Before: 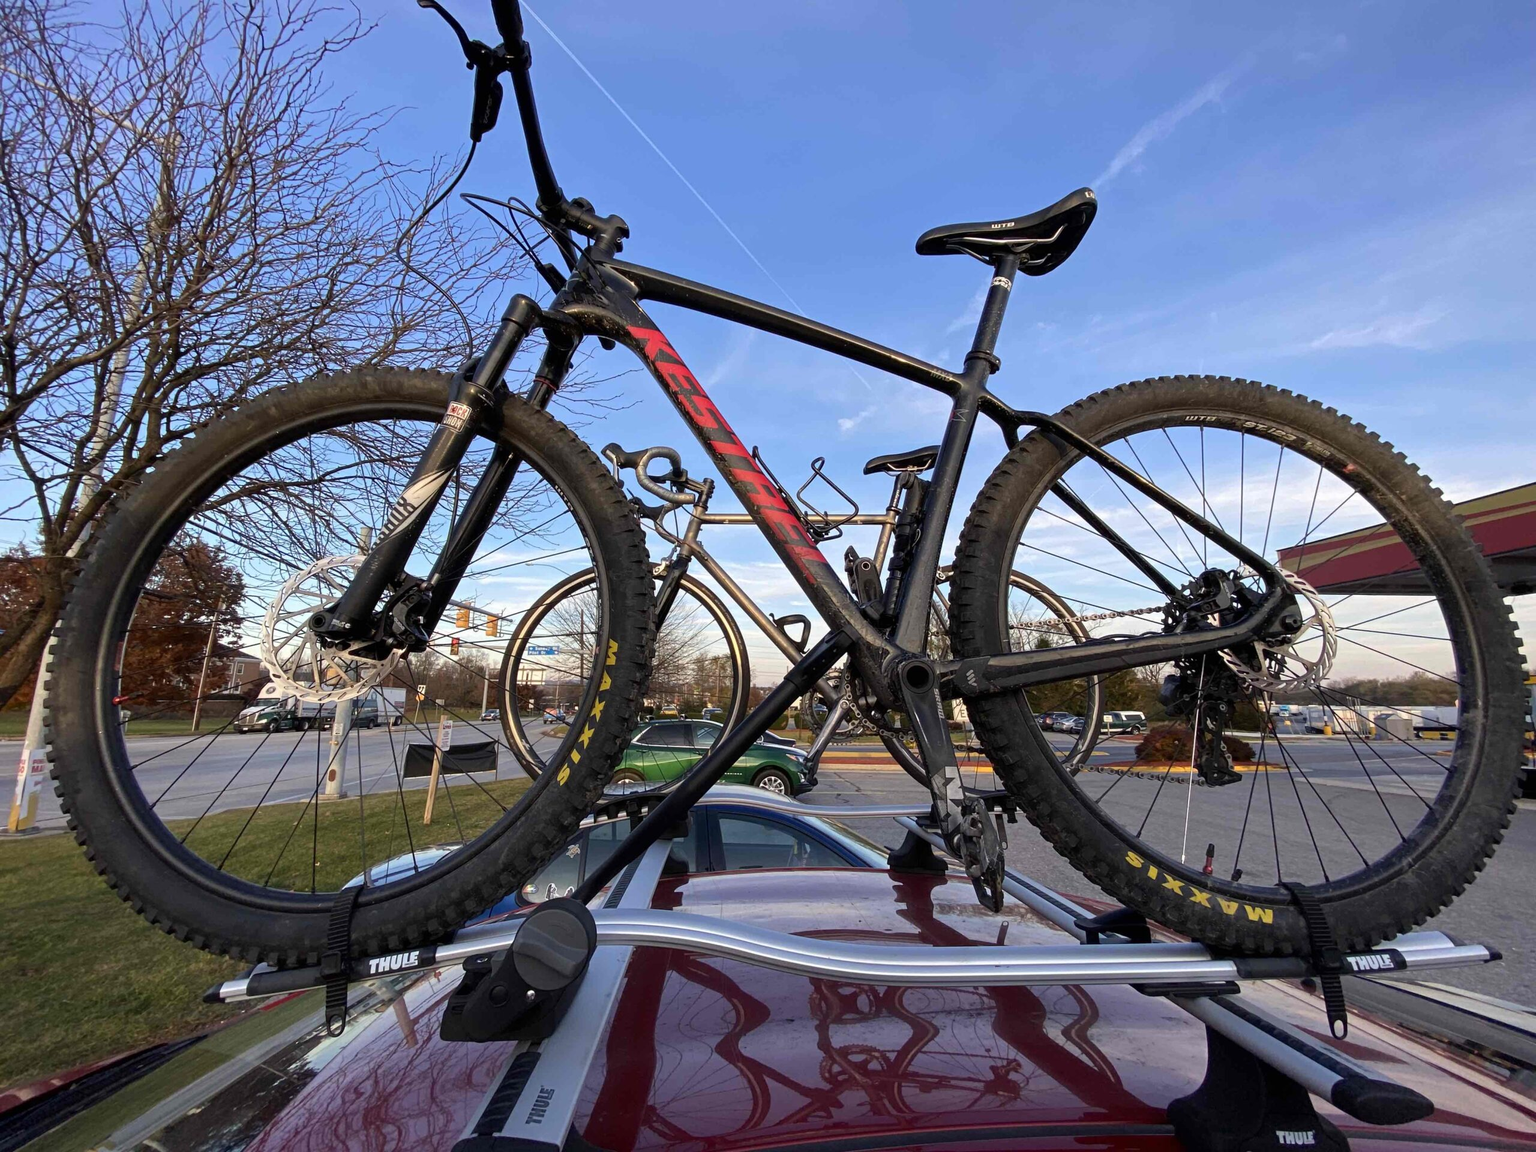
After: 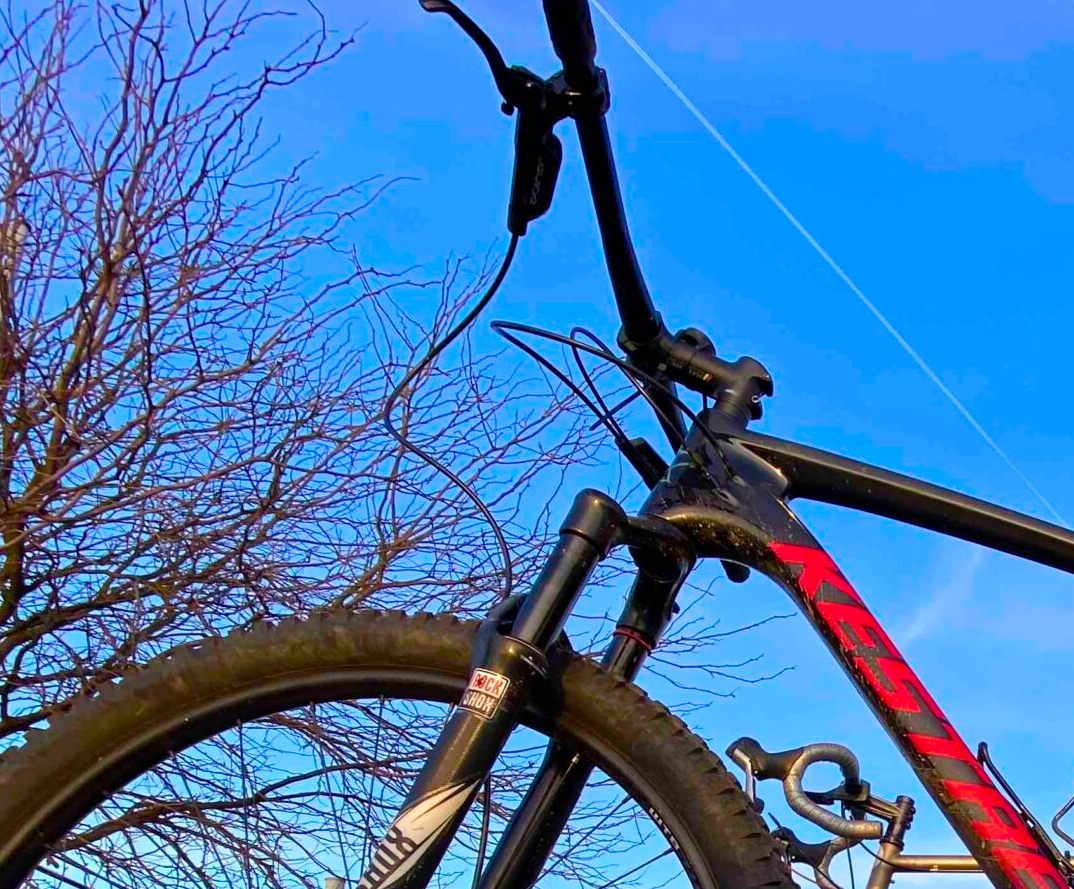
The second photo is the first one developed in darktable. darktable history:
crop and rotate: left 10.817%, top 0.062%, right 47.194%, bottom 53.626%
color balance rgb: perceptual saturation grading › global saturation 20%, perceptual saturation grading › highlights -25%, perceptual saturation grading › shadows 25%, global vibrance 50%
